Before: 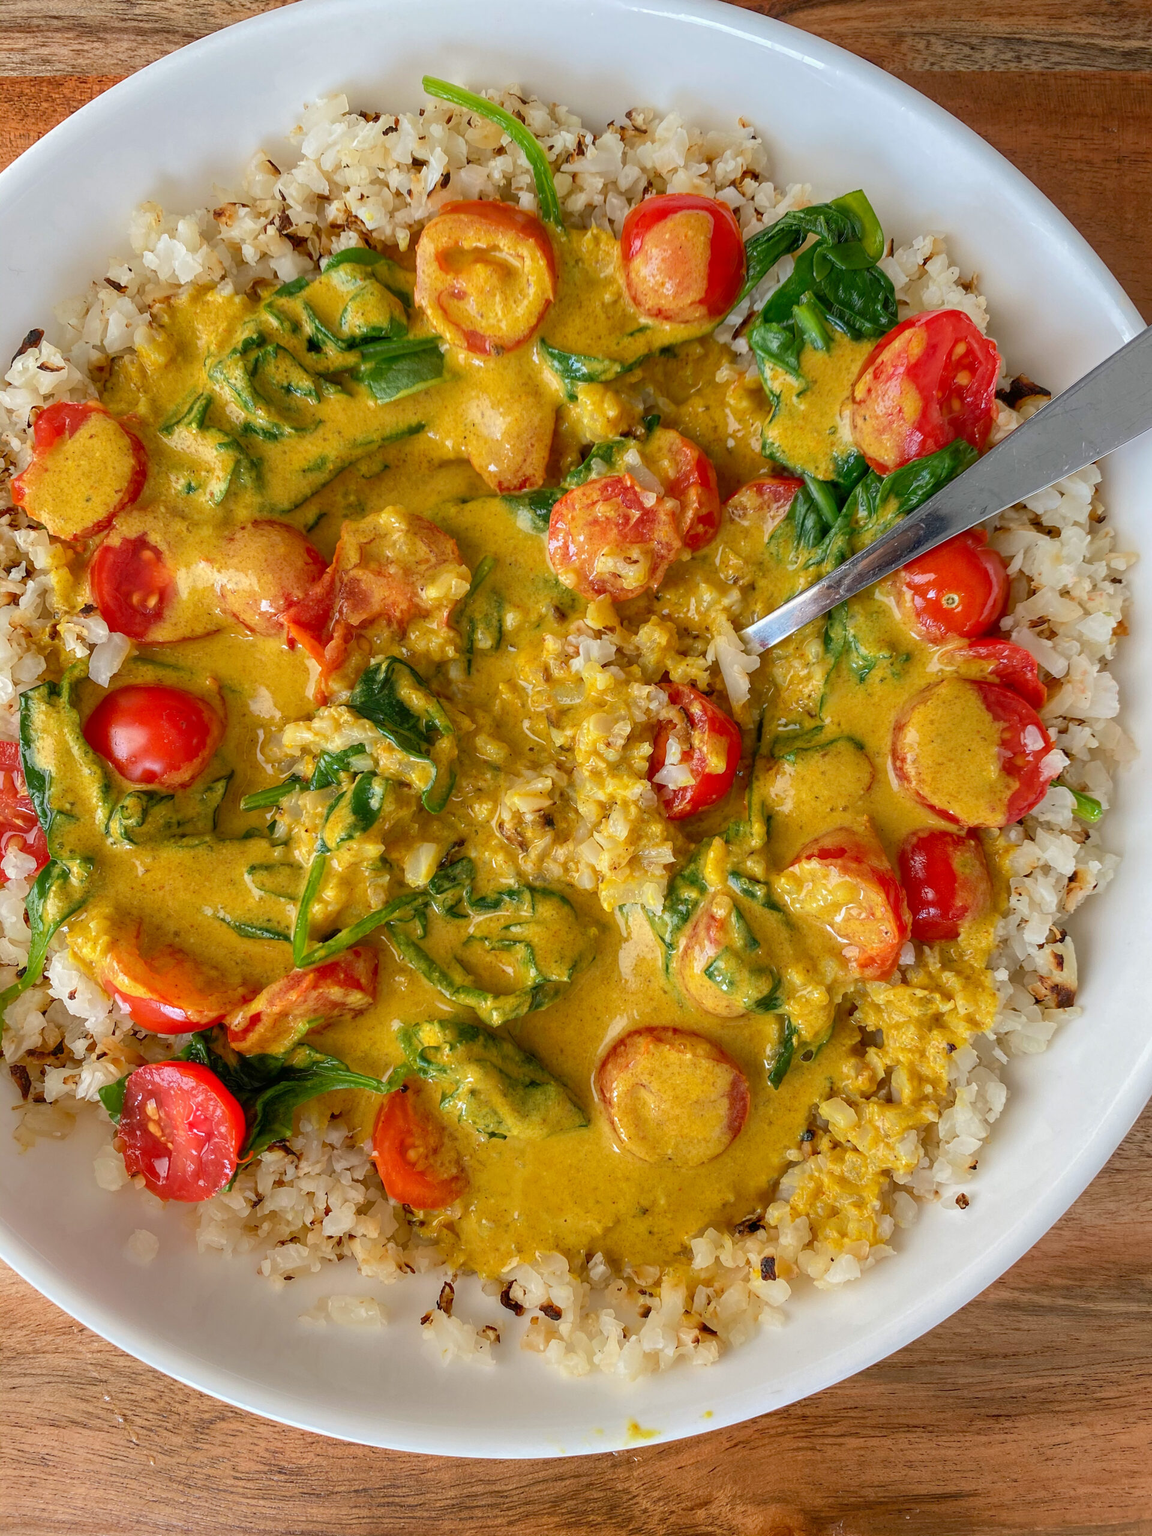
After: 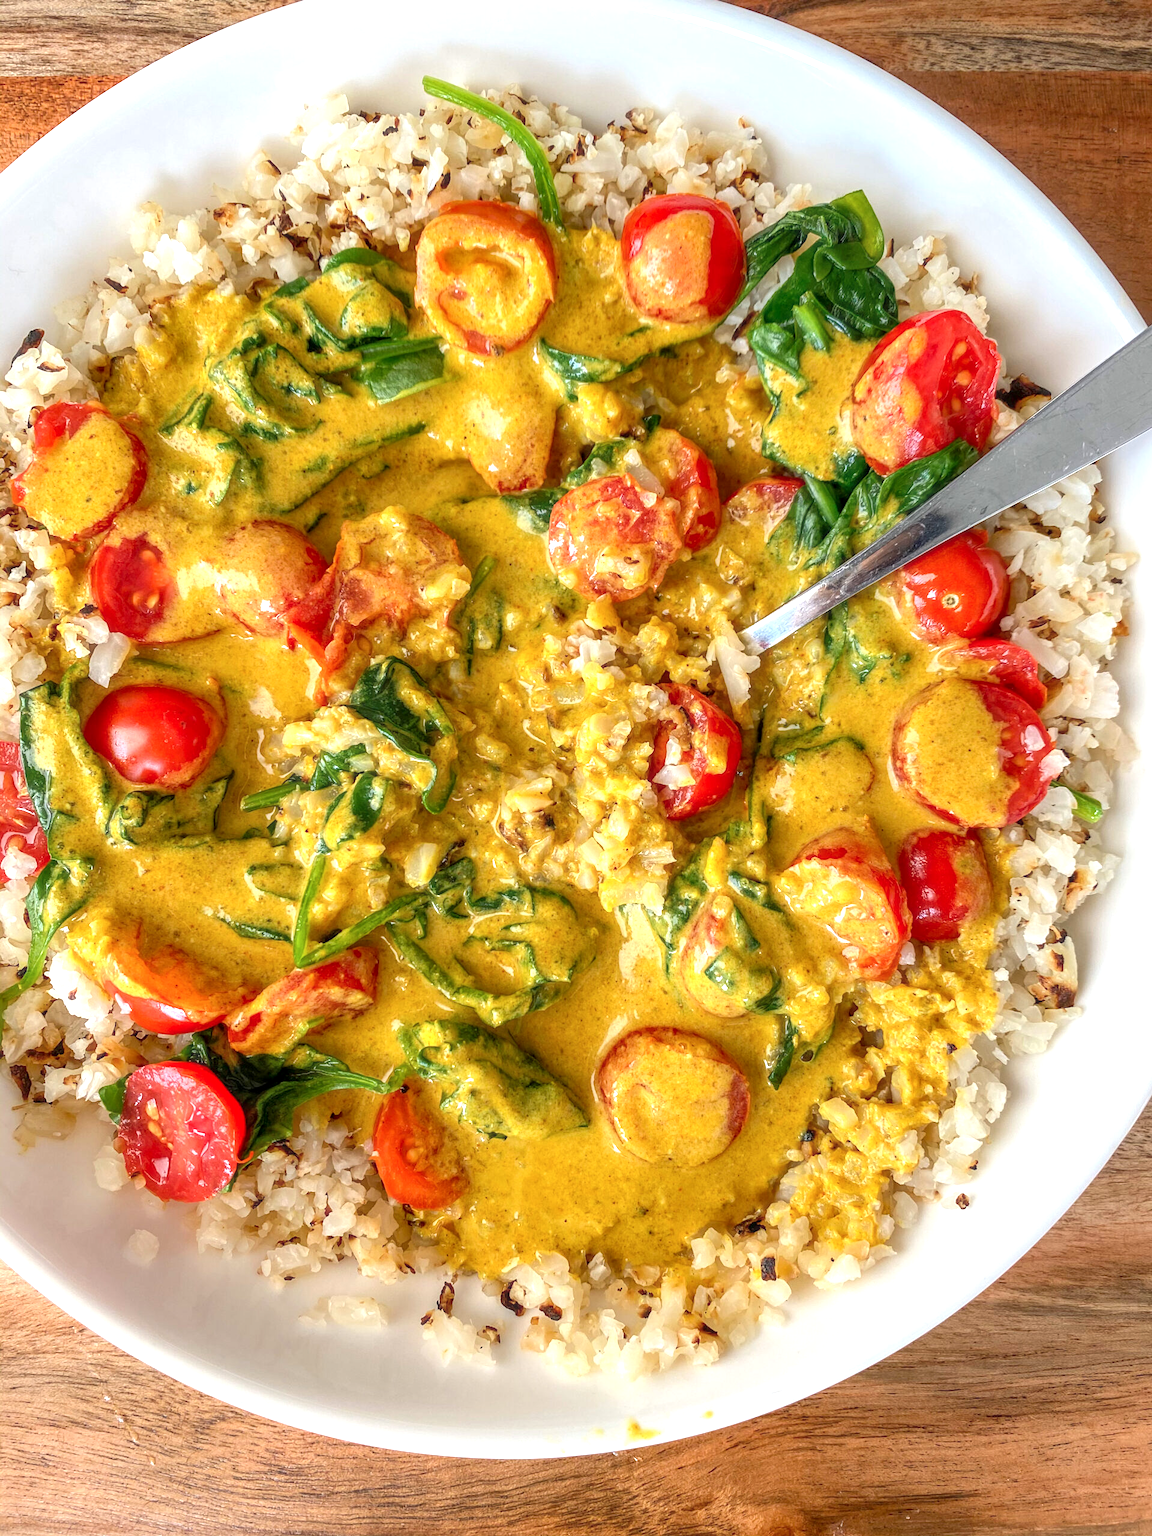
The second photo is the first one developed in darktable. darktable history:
local contrast: on, module defaults
haze removal: strength -0.1, adaptive false
exposure: exposure 0.669 EV, compensate highlight preservation false
